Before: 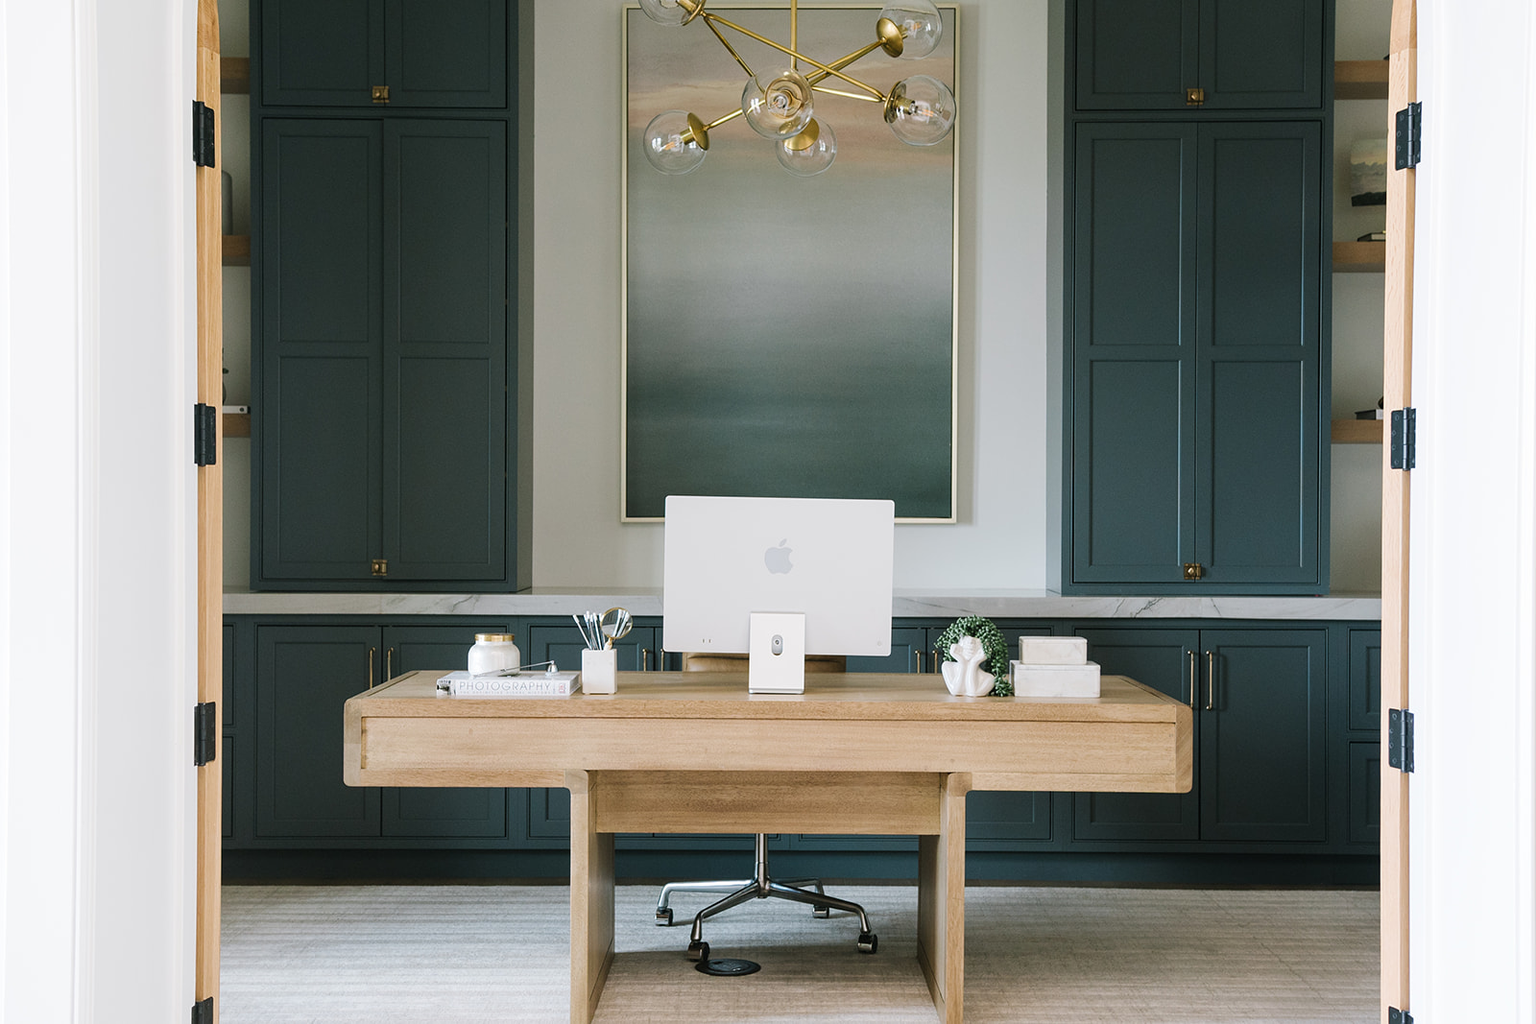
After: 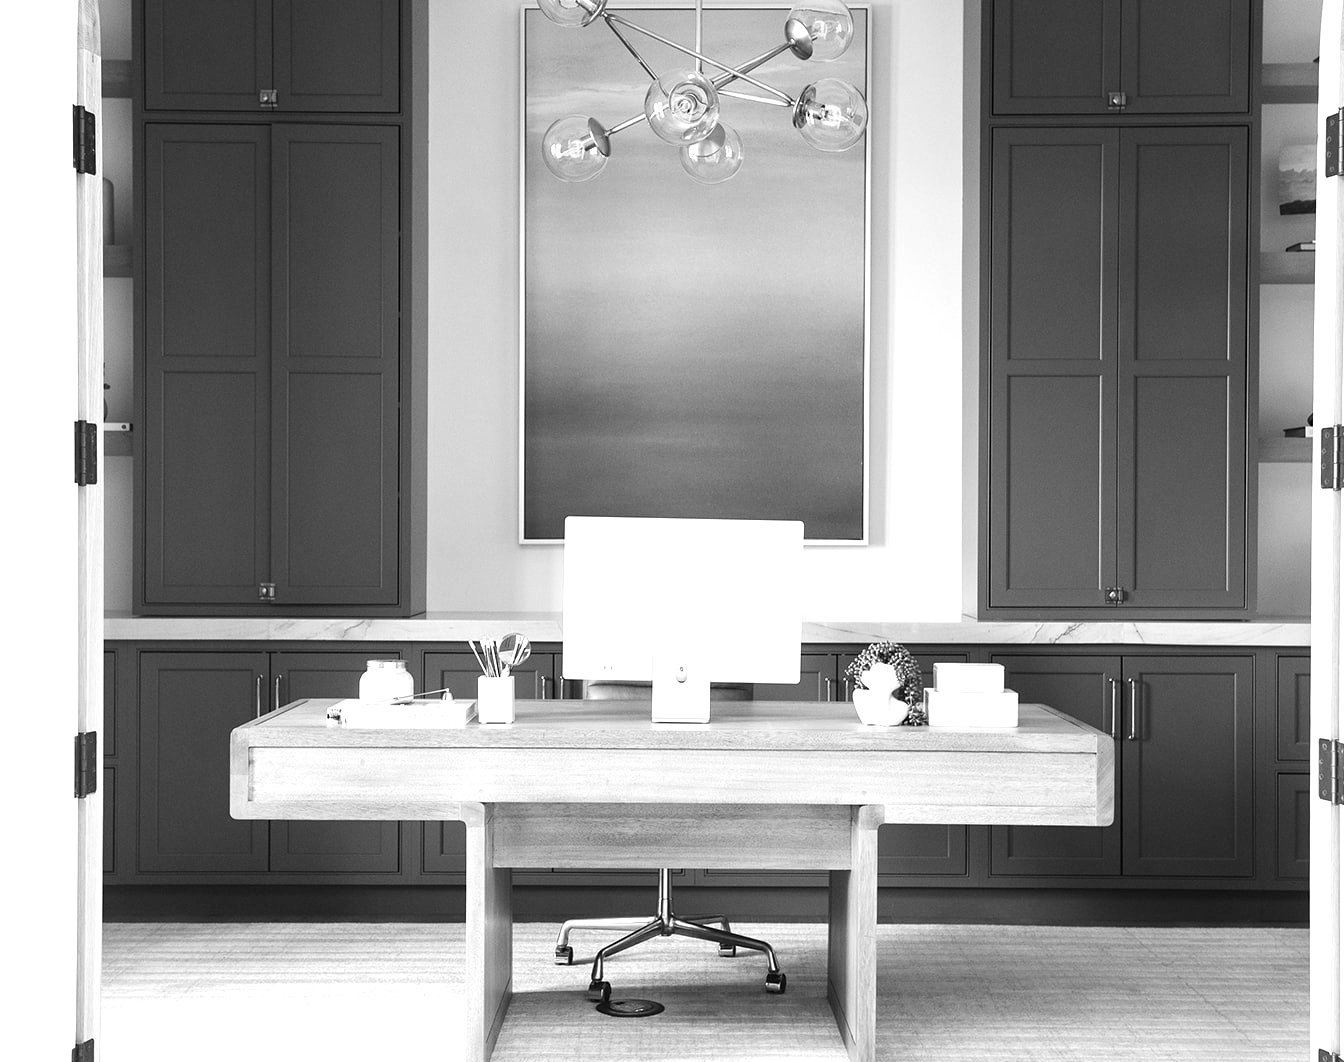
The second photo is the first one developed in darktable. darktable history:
monochrome: on, module defaults
white balance: red 1.004, blue 1.024
exposure: black level correction 0.001, exposure 0.955 EV, compensate exposure bias true, compensate highlight preservation false
crop: left 8.026%, right 7.374%
